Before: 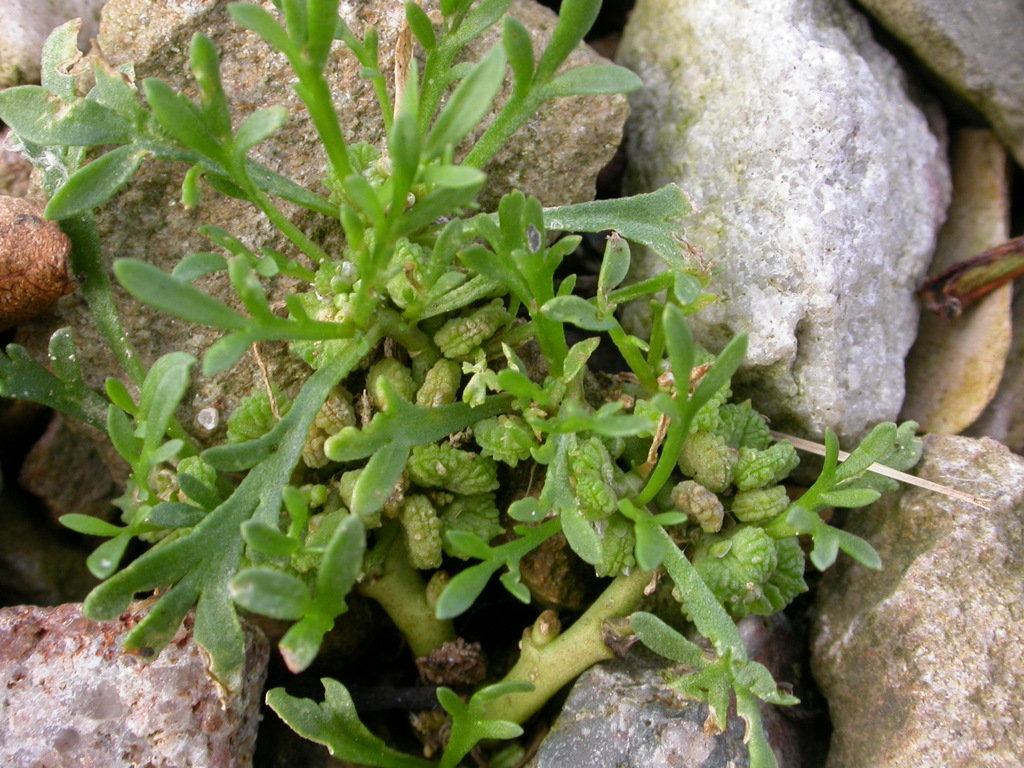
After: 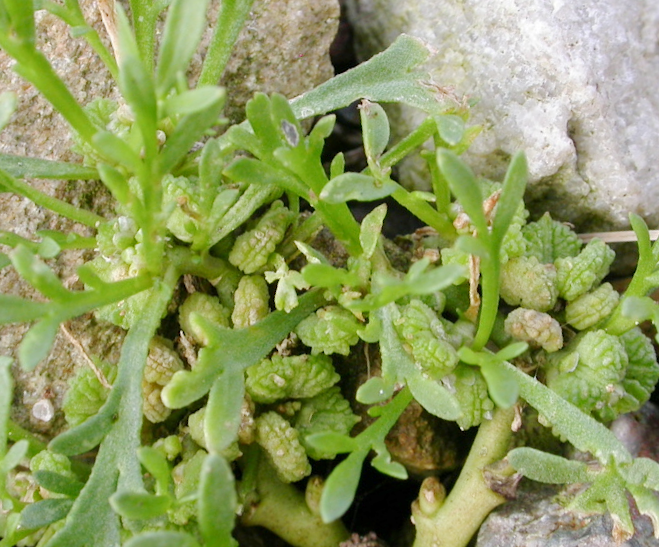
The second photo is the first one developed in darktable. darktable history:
crop and rotate: angle 19.46°, left 6.949%, right 3.737%, bottom 1.163%
base curve: curves: ch0 [(0, 0) (0.158, 0.273) (0.879, 0.895) (1, 1)], preserve colors none
